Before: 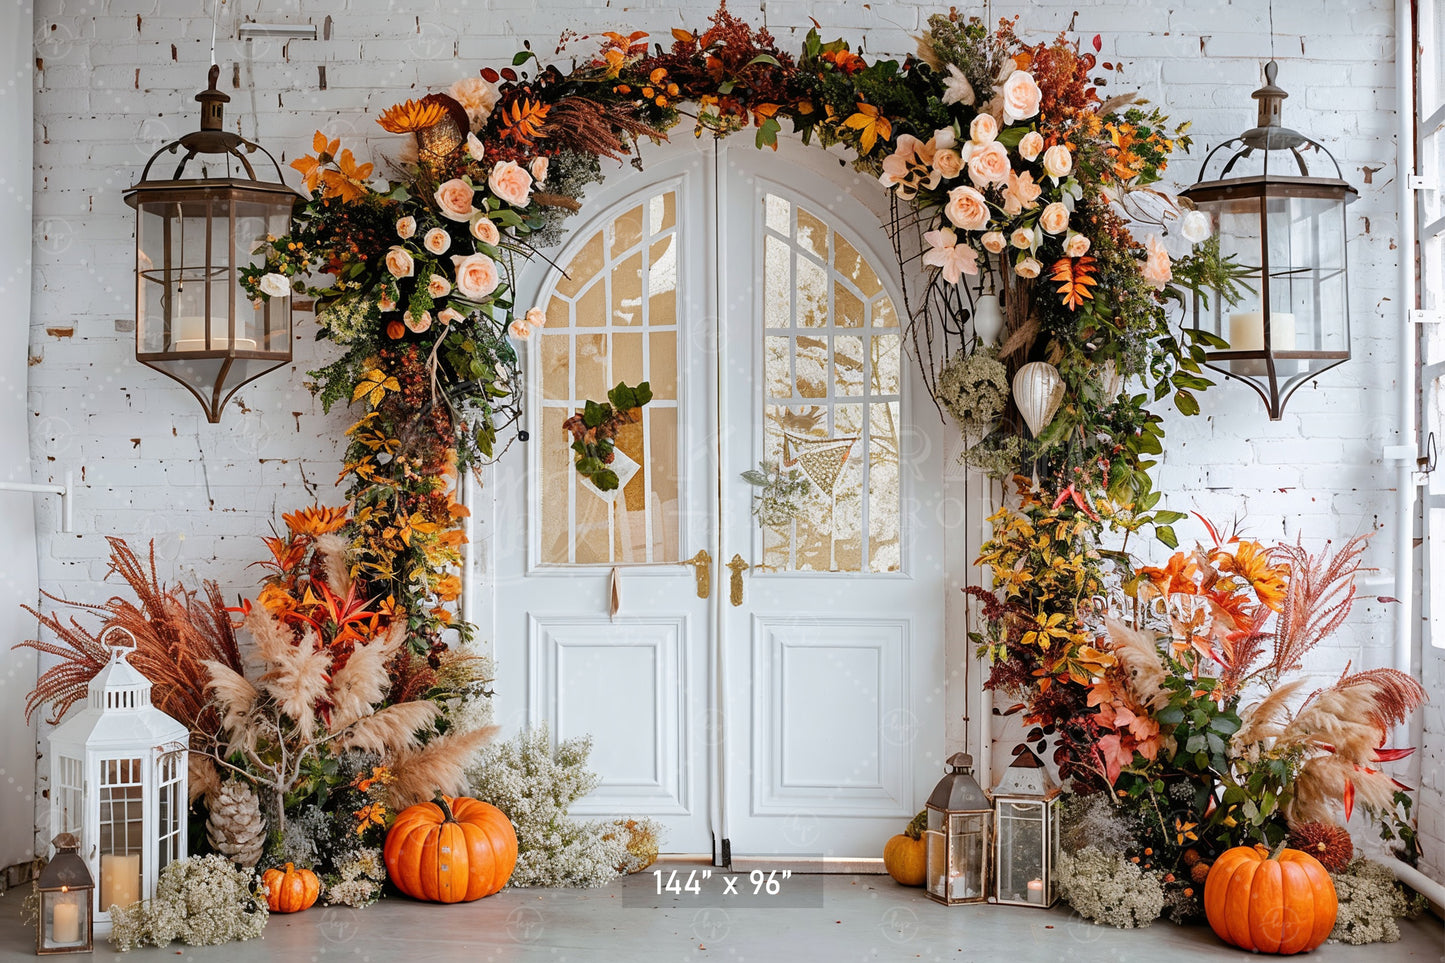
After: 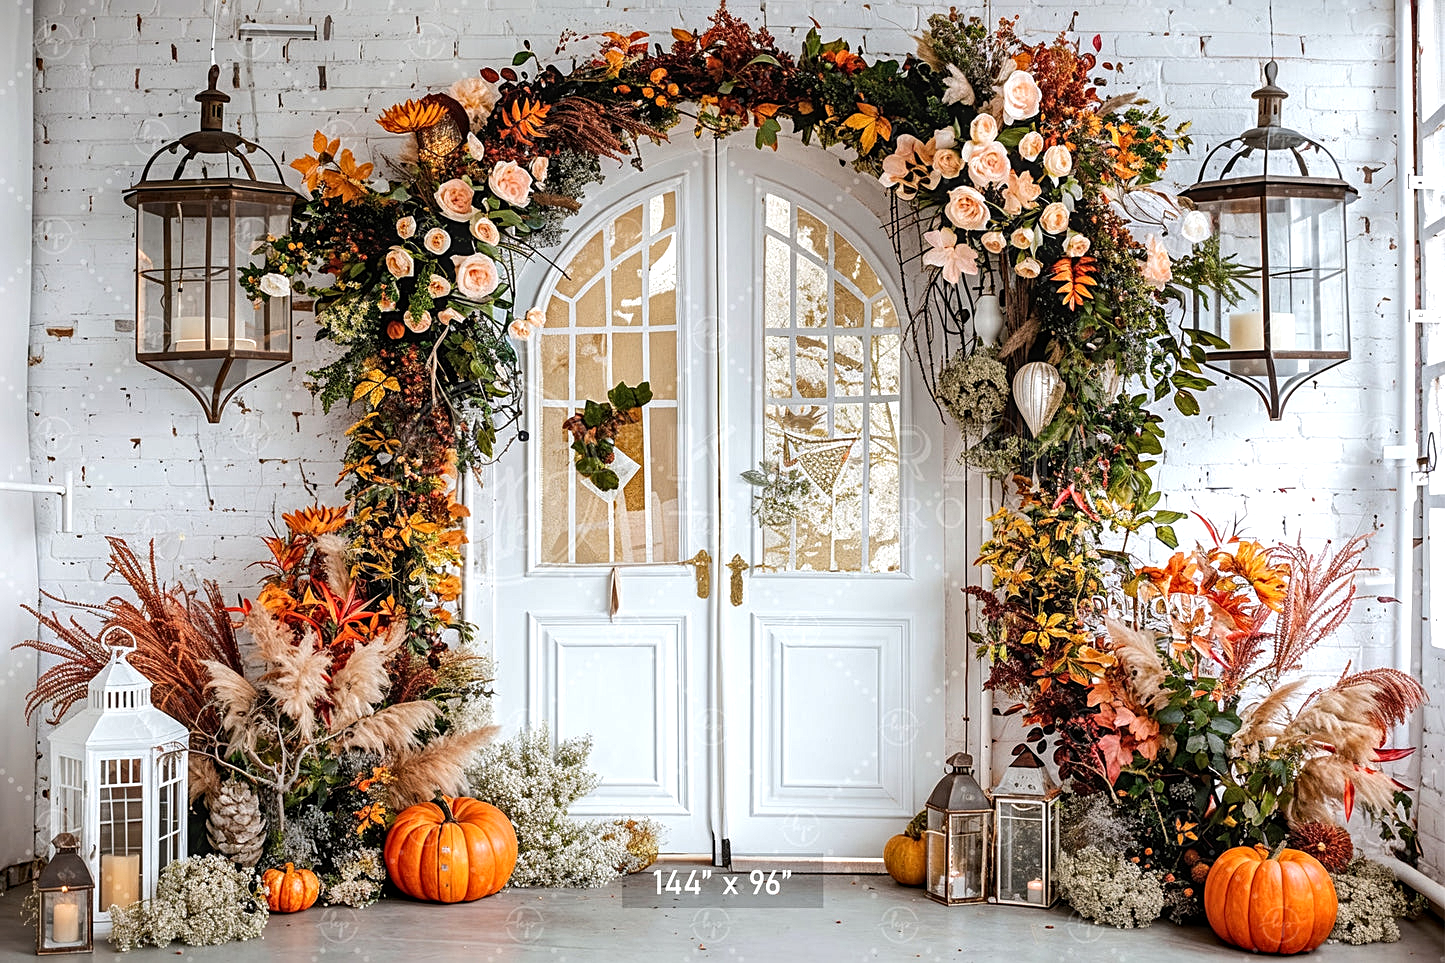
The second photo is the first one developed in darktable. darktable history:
tone equalizer: -8 EV -0.417 EV, -7 EV -0.389 EV, -6 EV -0.333 EV, -5 EV -0.222 EV, -3 EV 0.222 EV, -2 EV 0.333 EV, -1 EV 0.389 EV, +0 EV 0.417 EV, edges refinement/feathering 500, mask exposure compensation -1.57 EV, preserve details no
sharpen: radius 2.167, amount 0.381, threshold 0
local contrast: on, module defaults
